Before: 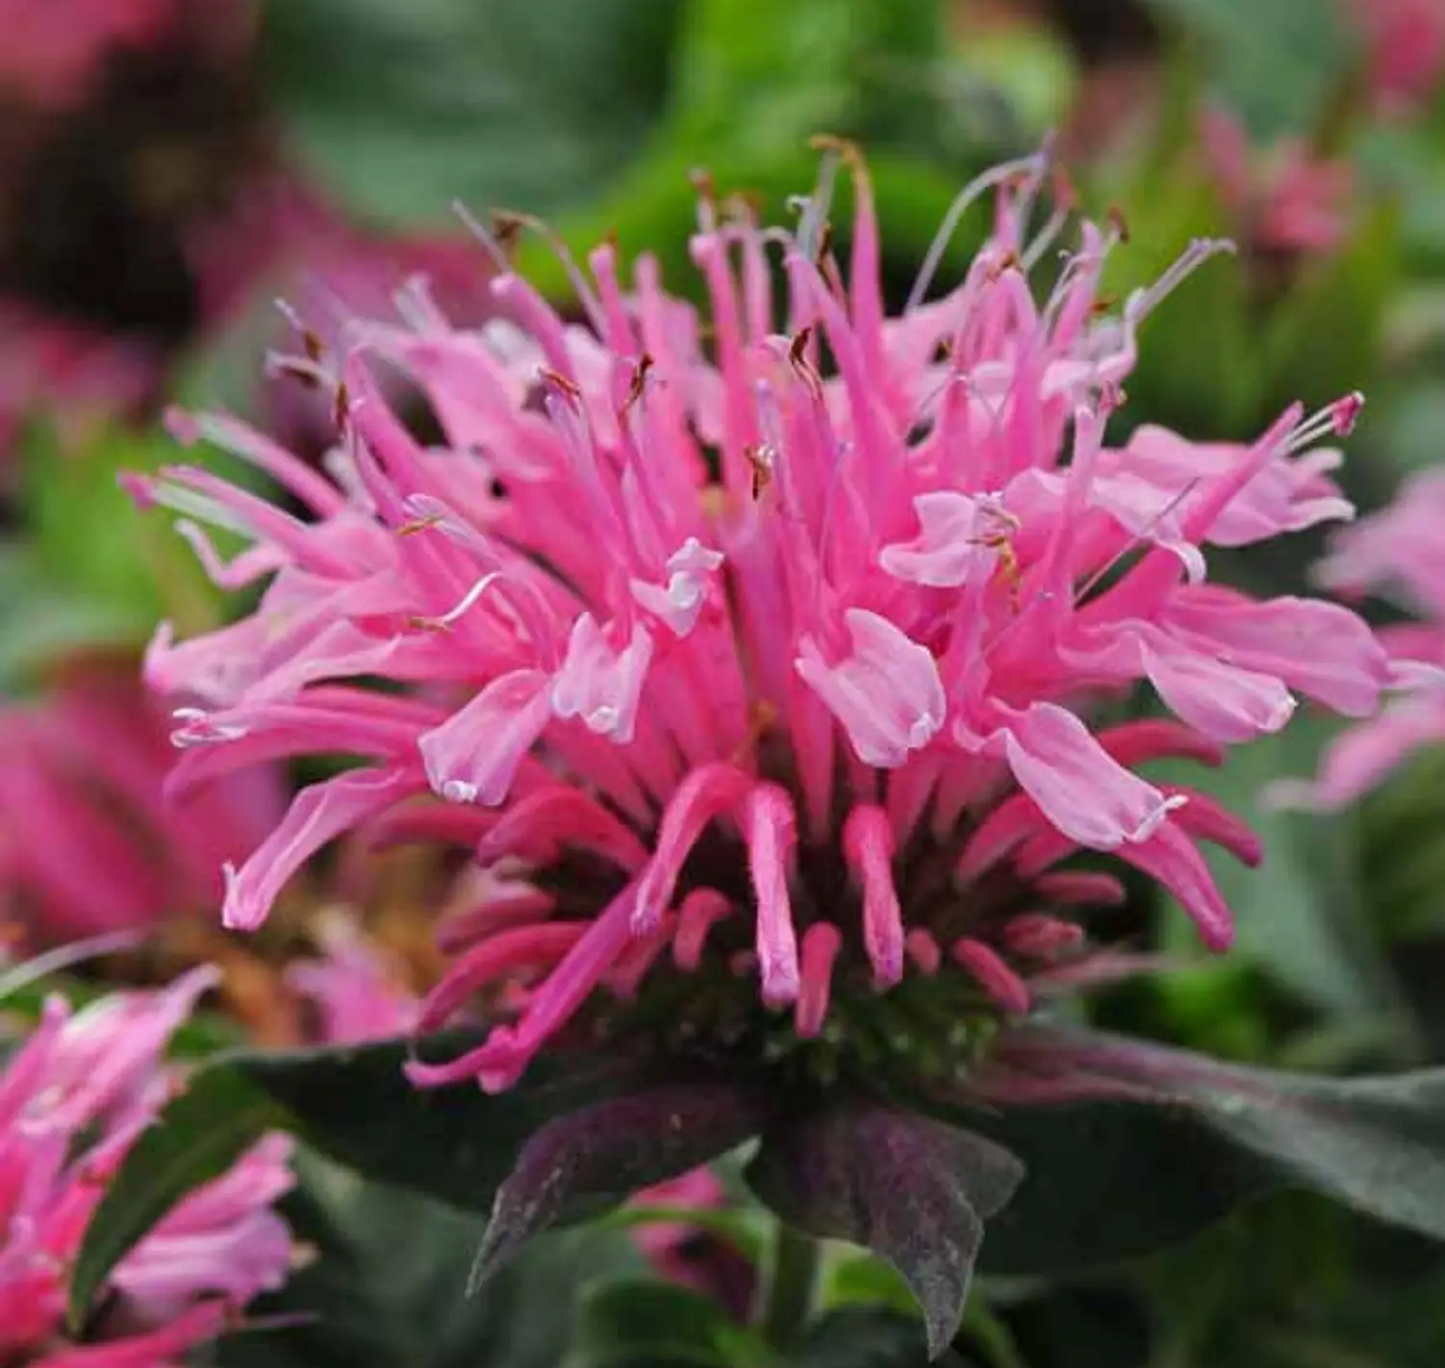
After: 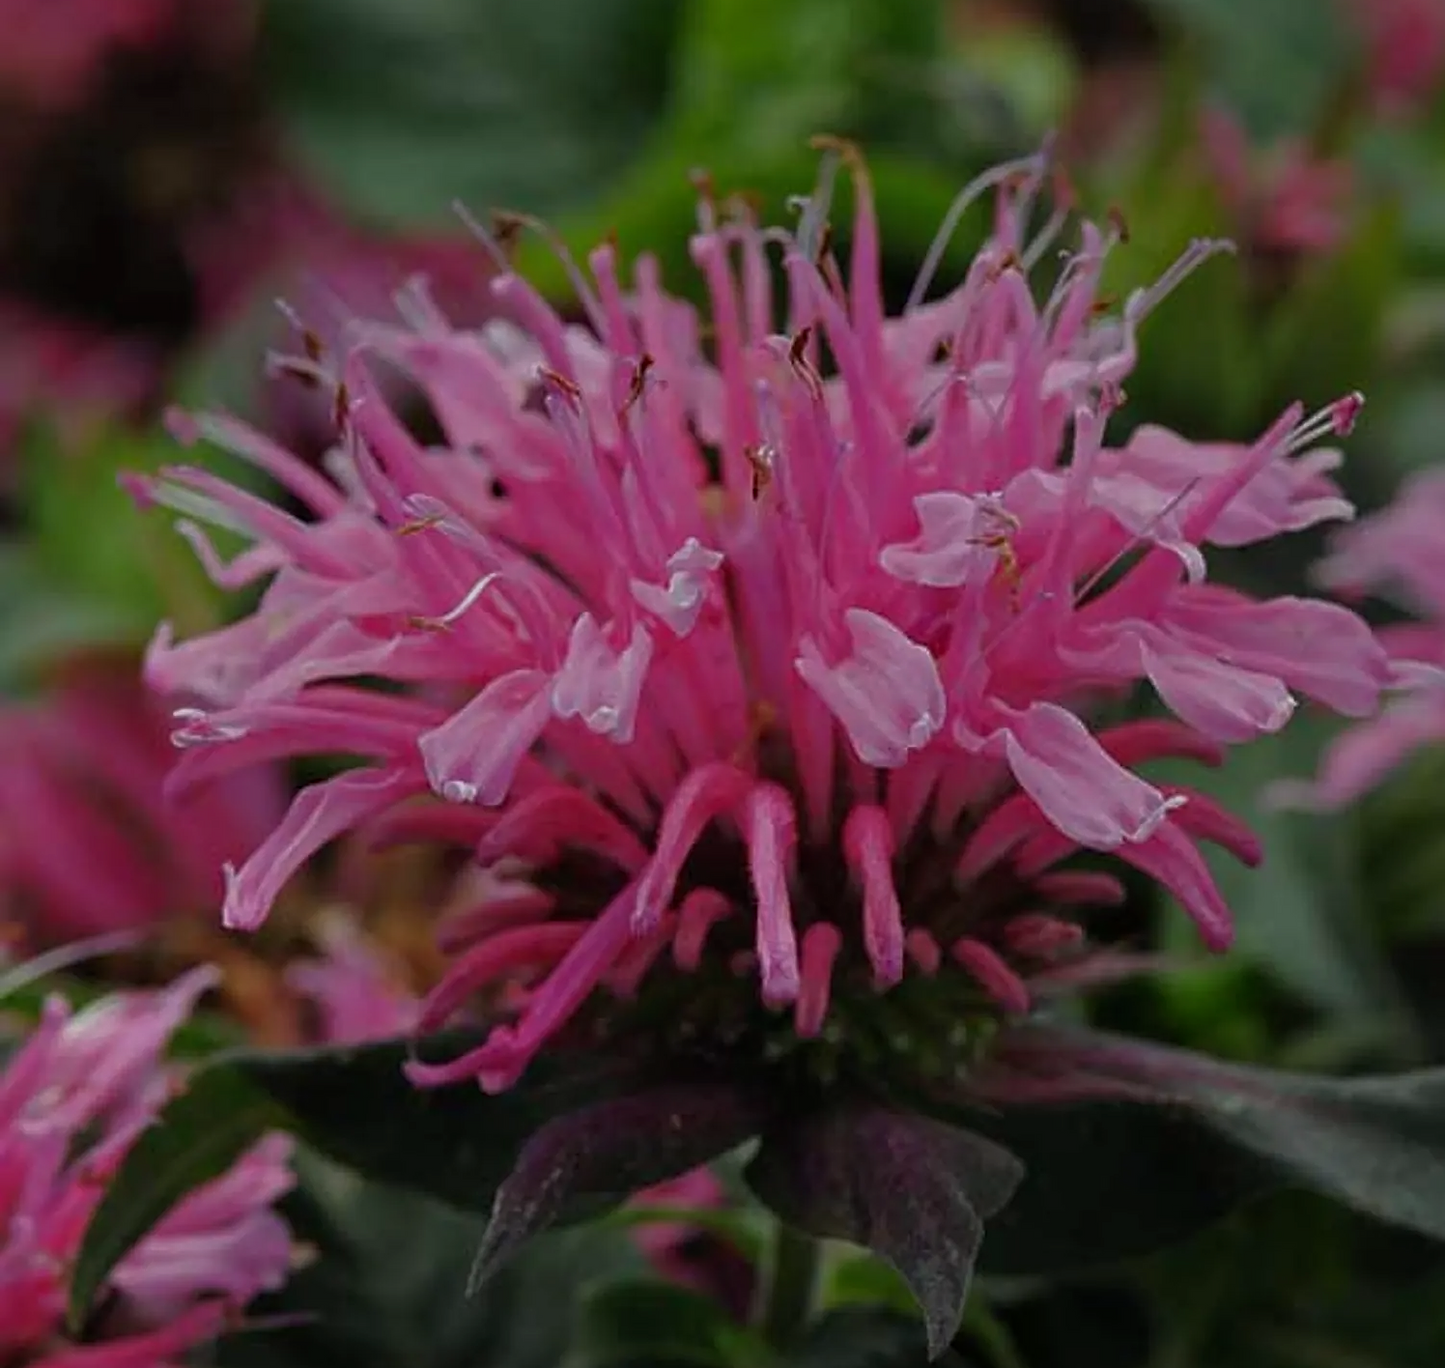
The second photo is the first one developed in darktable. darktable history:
sharpen: on, module defaults
base curve: curves: ch0 [(0, 0) (0.257, 0.25) (0.482, 0.586) (0.757, 0.871) (1, 1)]
exposure: exposure -1 EV, compensate highlight preservation false
